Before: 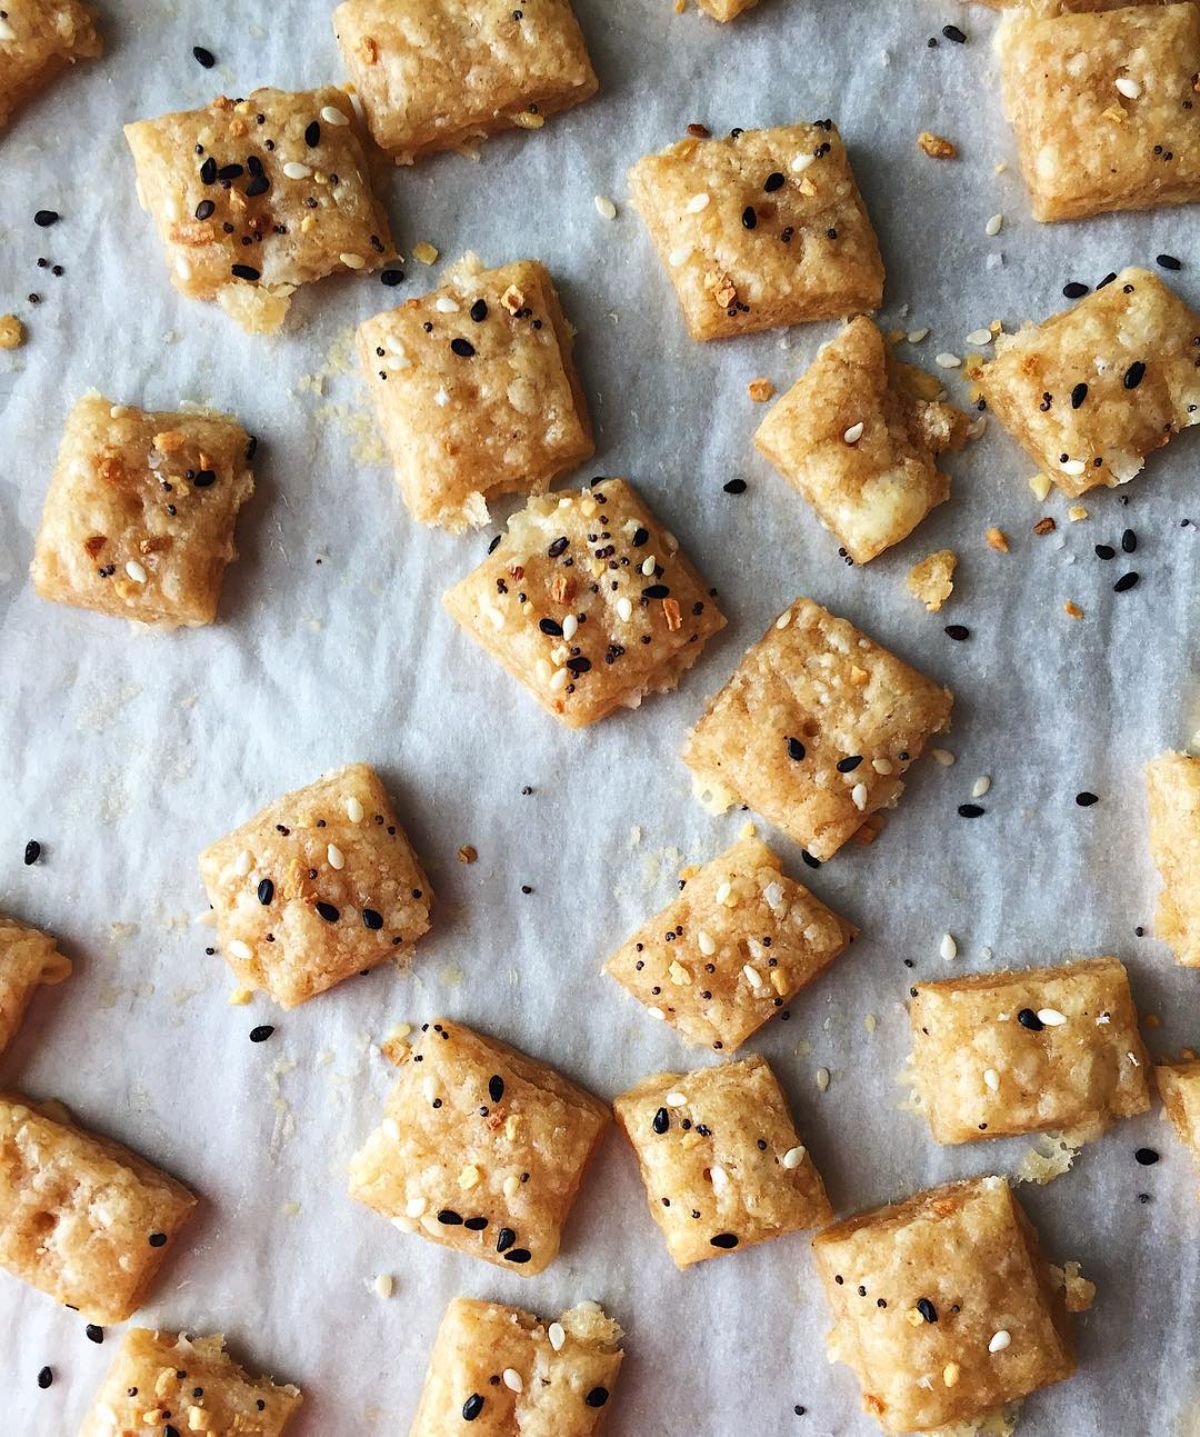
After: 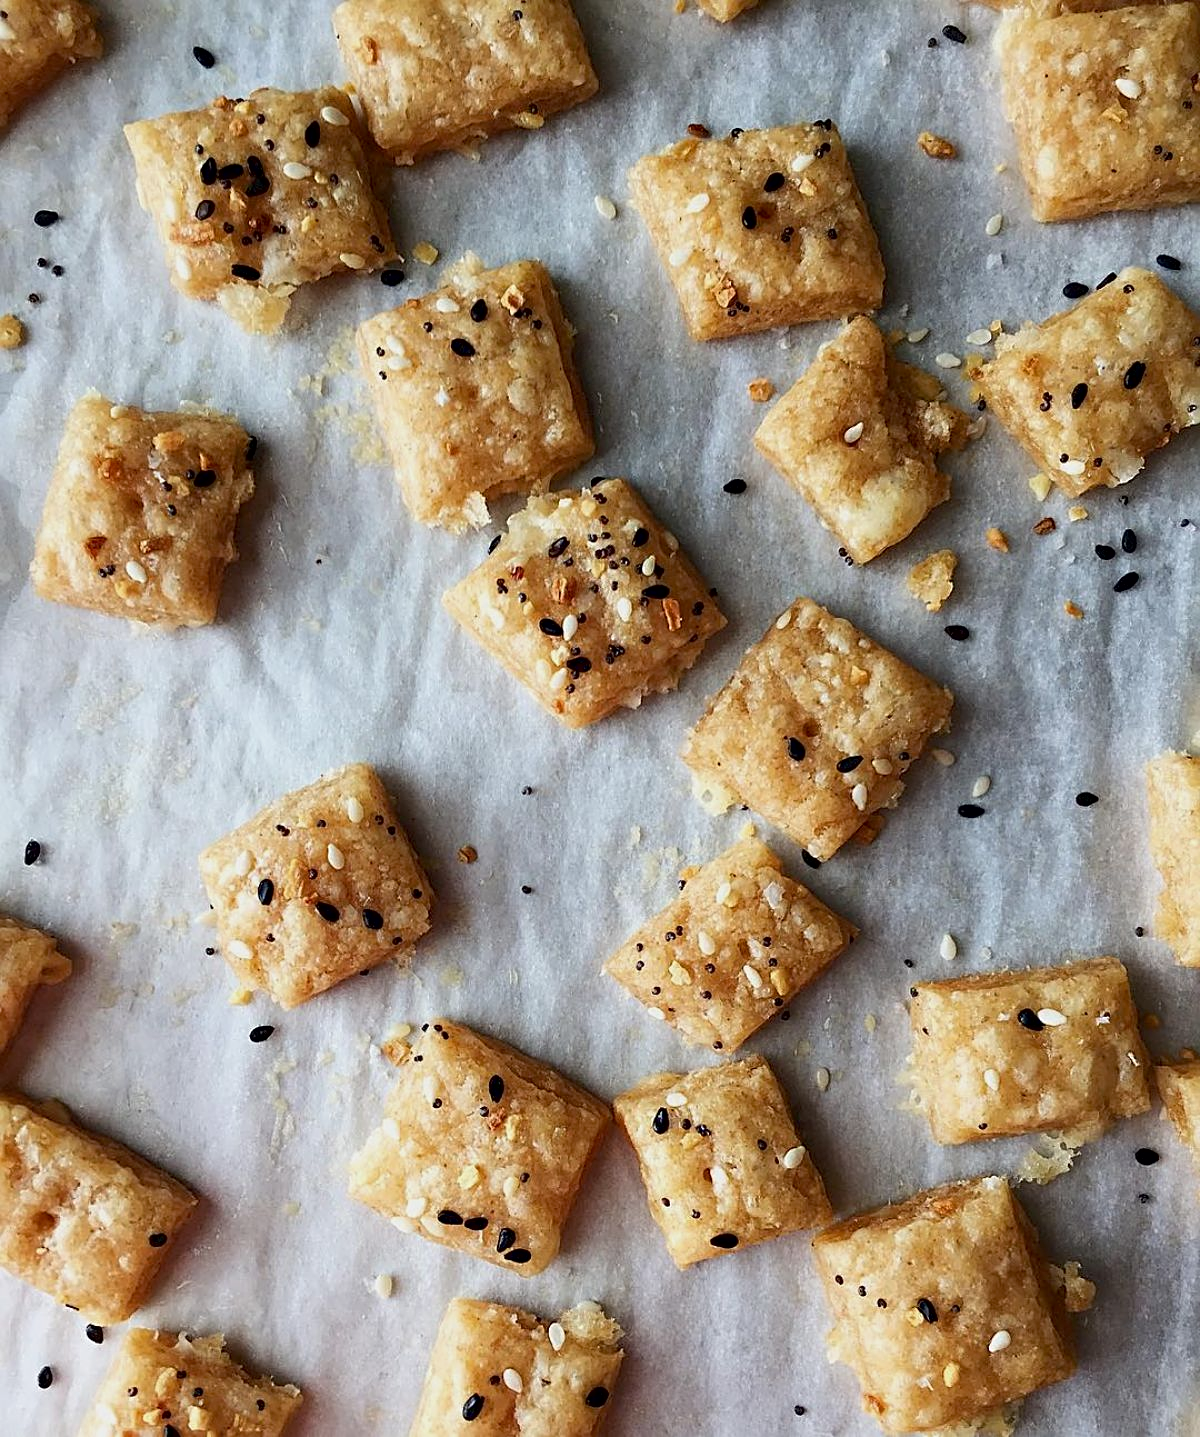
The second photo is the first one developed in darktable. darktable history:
exposure: black level correction 0.006, exposure -0.224 EV, compensate exposure bias true, compensate highlight preservation false
sharpen: on, module defaults
contrast brightness saturation: saturation -0.021
